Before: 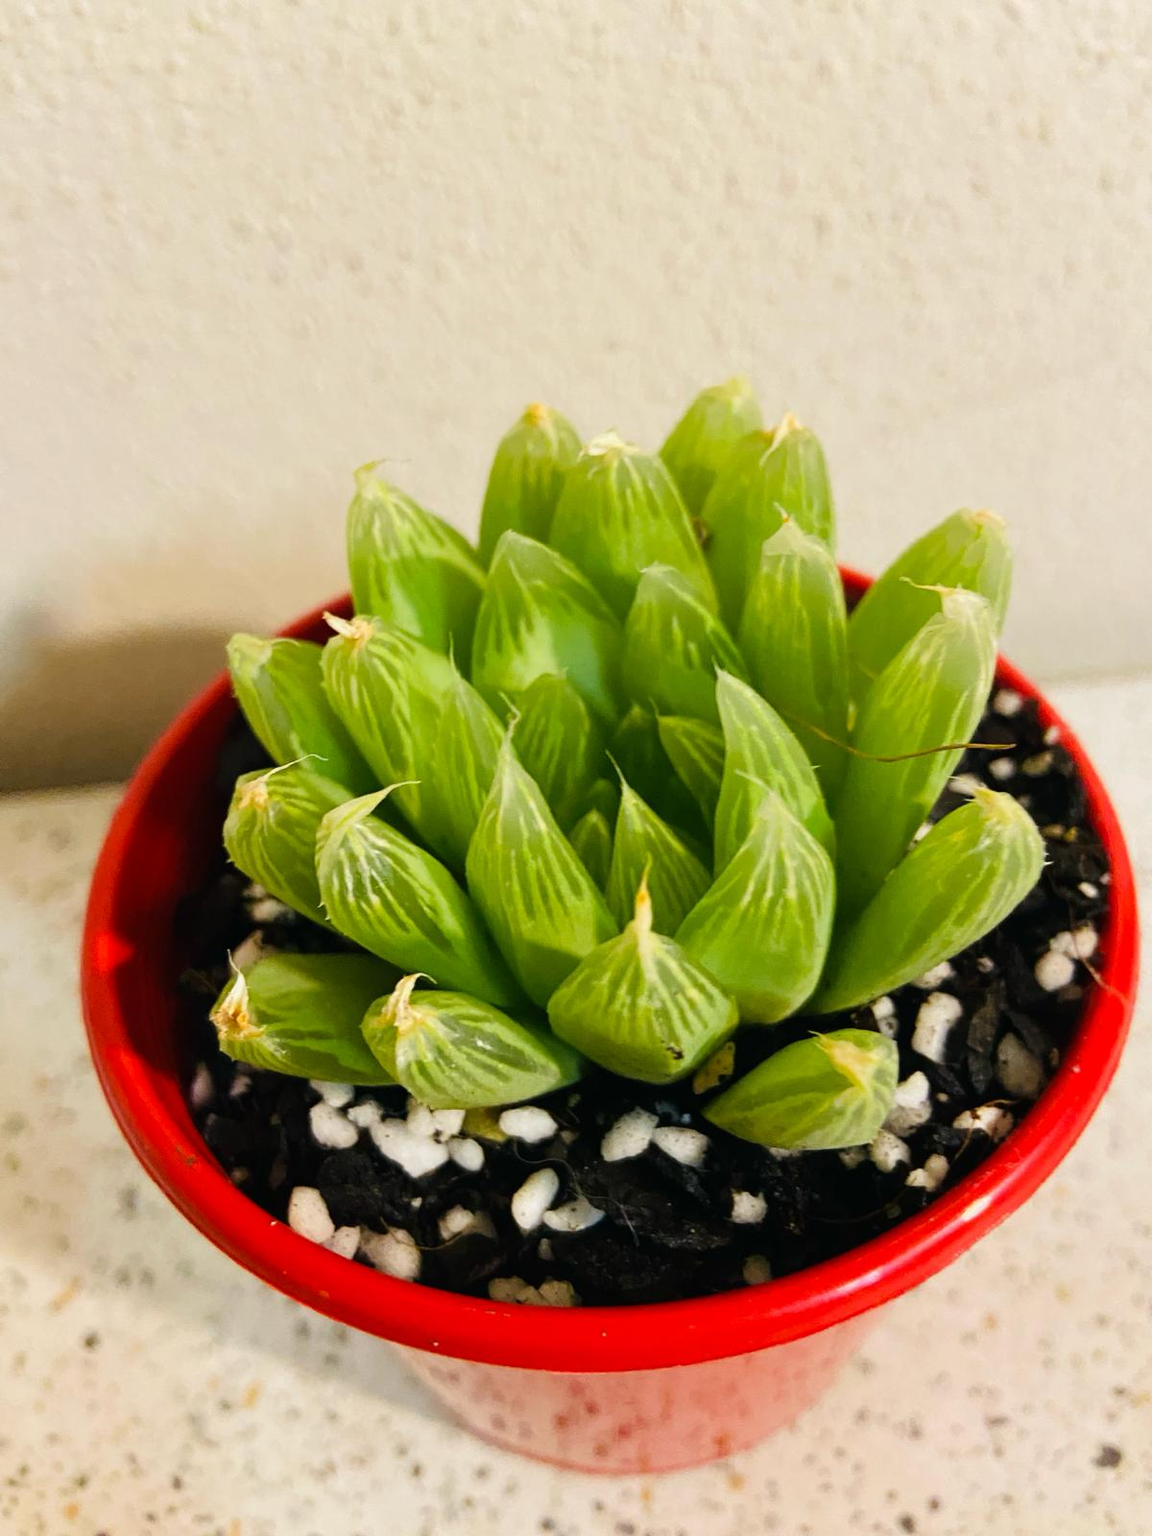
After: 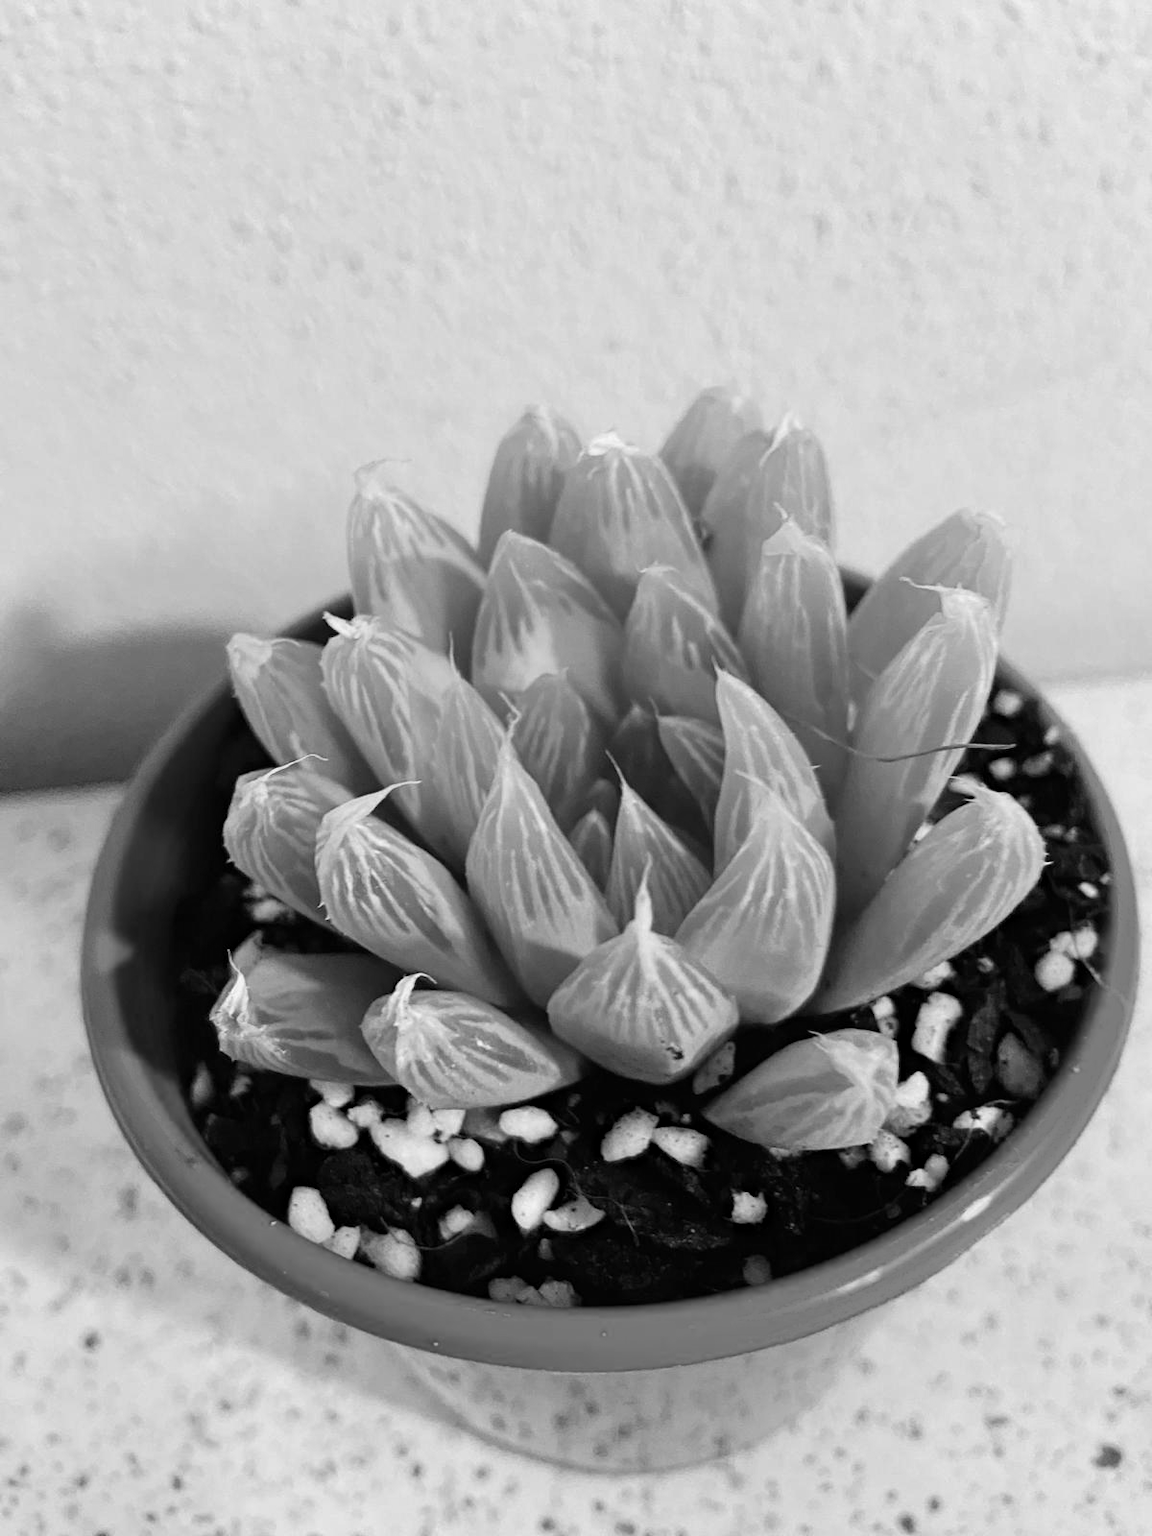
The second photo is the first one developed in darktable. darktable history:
monochrome: on, module defaults
haze removal: compatibility mode true, adaptive false
